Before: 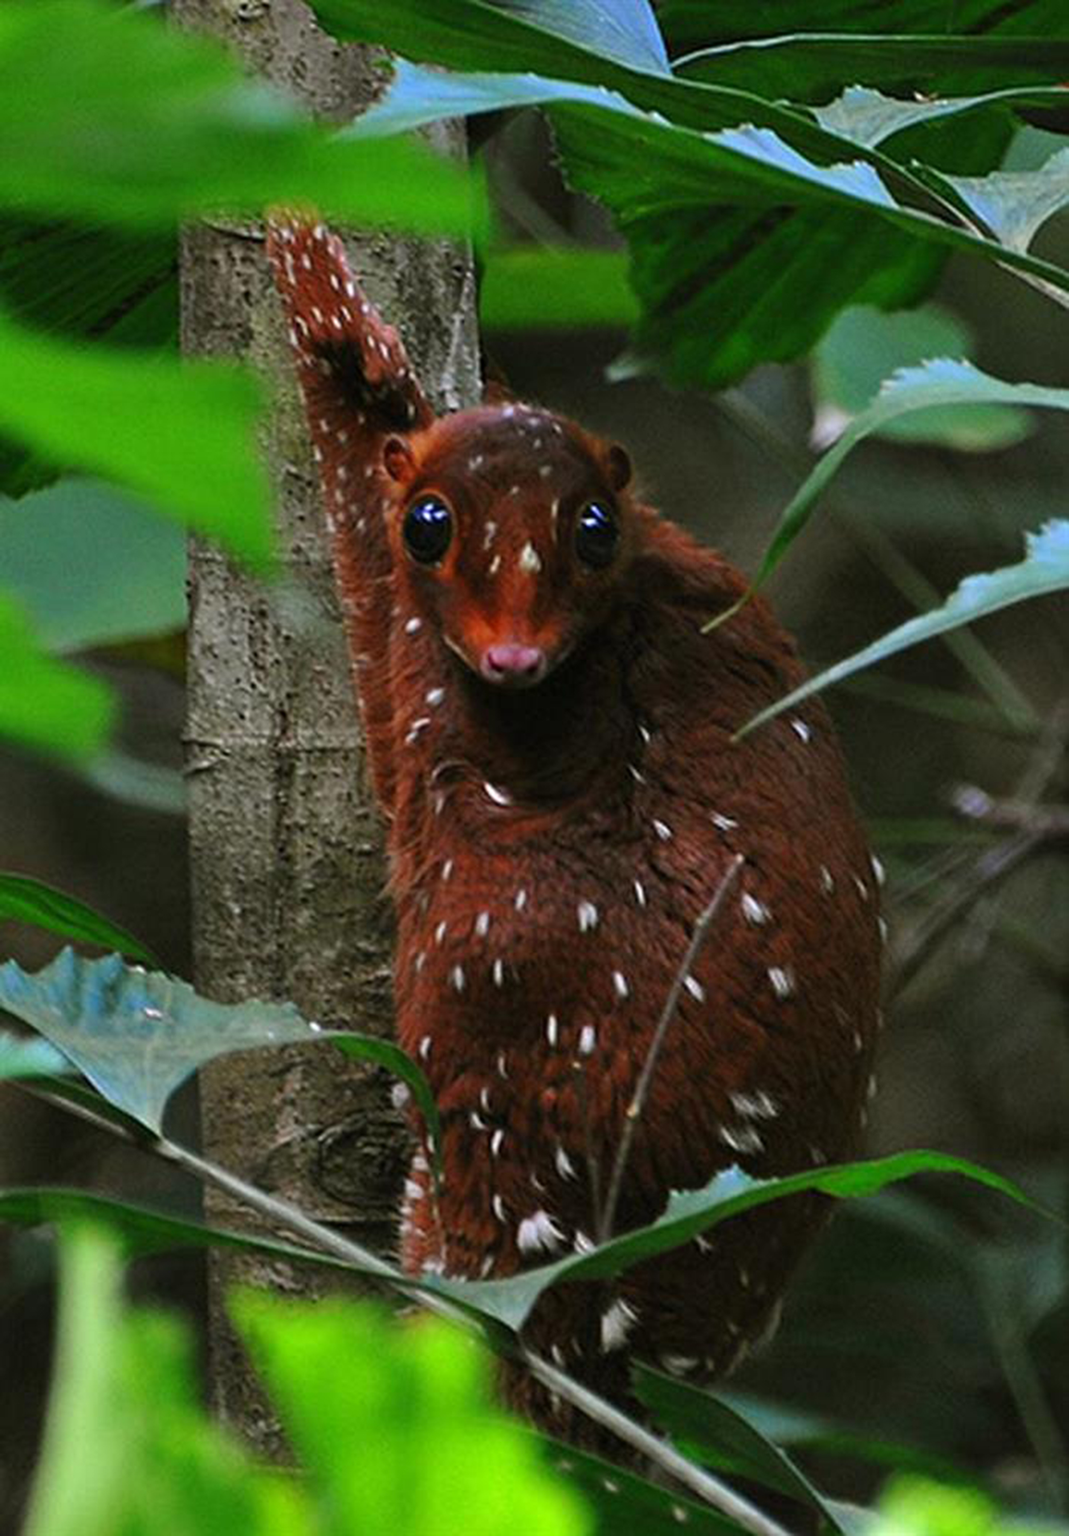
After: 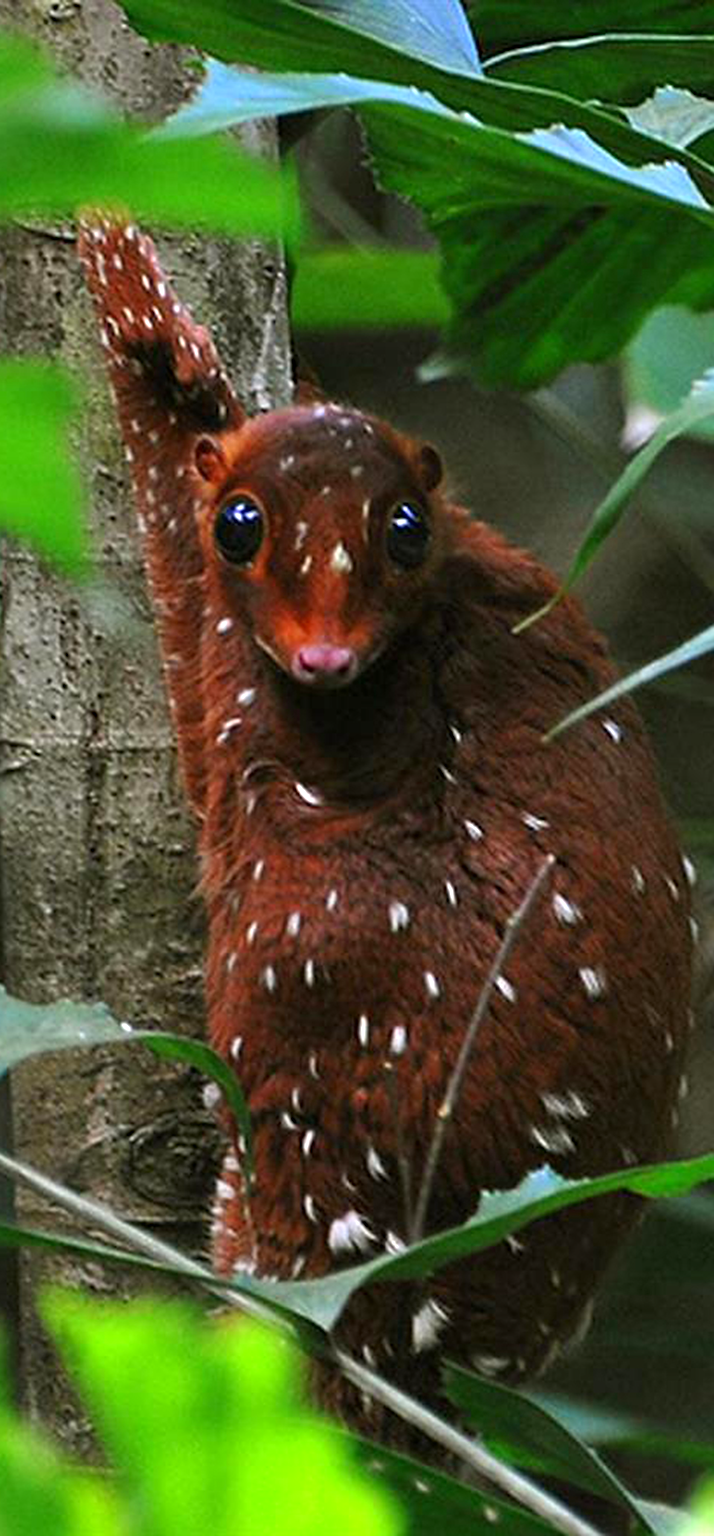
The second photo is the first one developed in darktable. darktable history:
crop and rotate: left 17.717%, right 15.405%
sharpen: on, module defaults
exposure: black level correction 0.001, exposure 0.498 EV, compensate exposure bias true, compensate highlight preservation false
